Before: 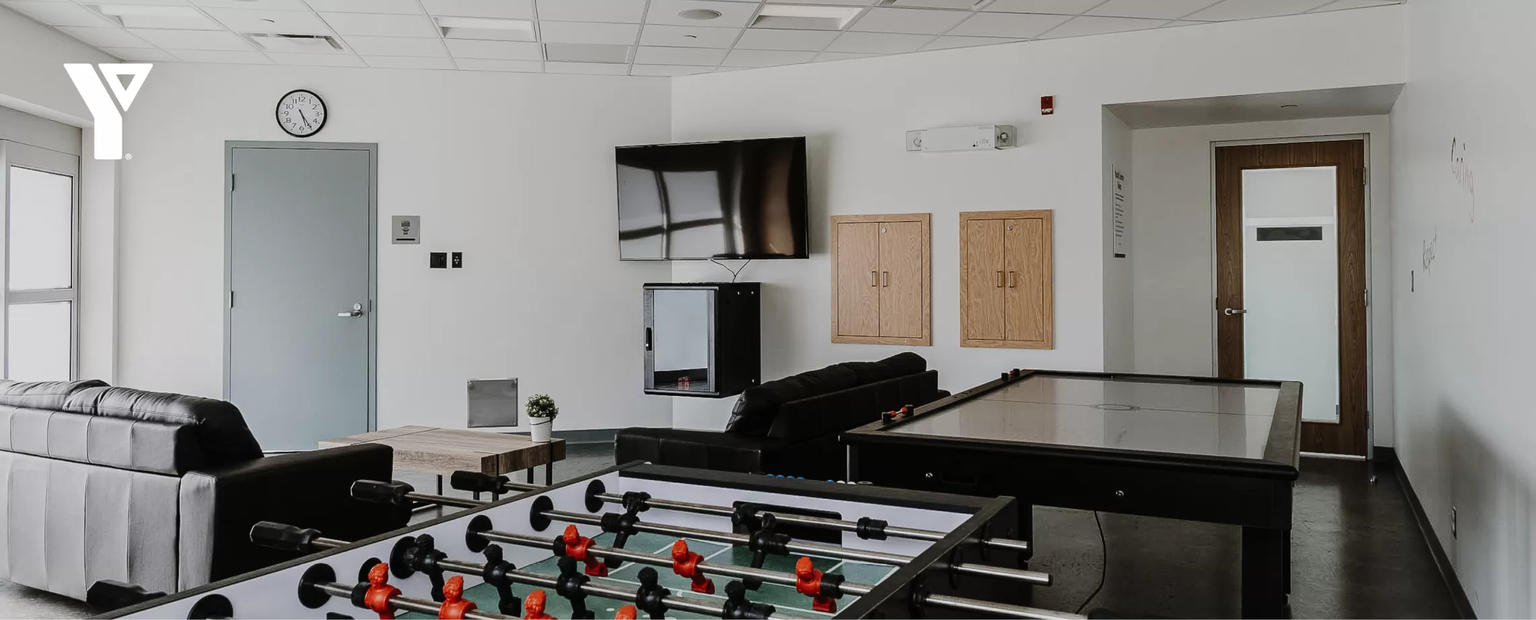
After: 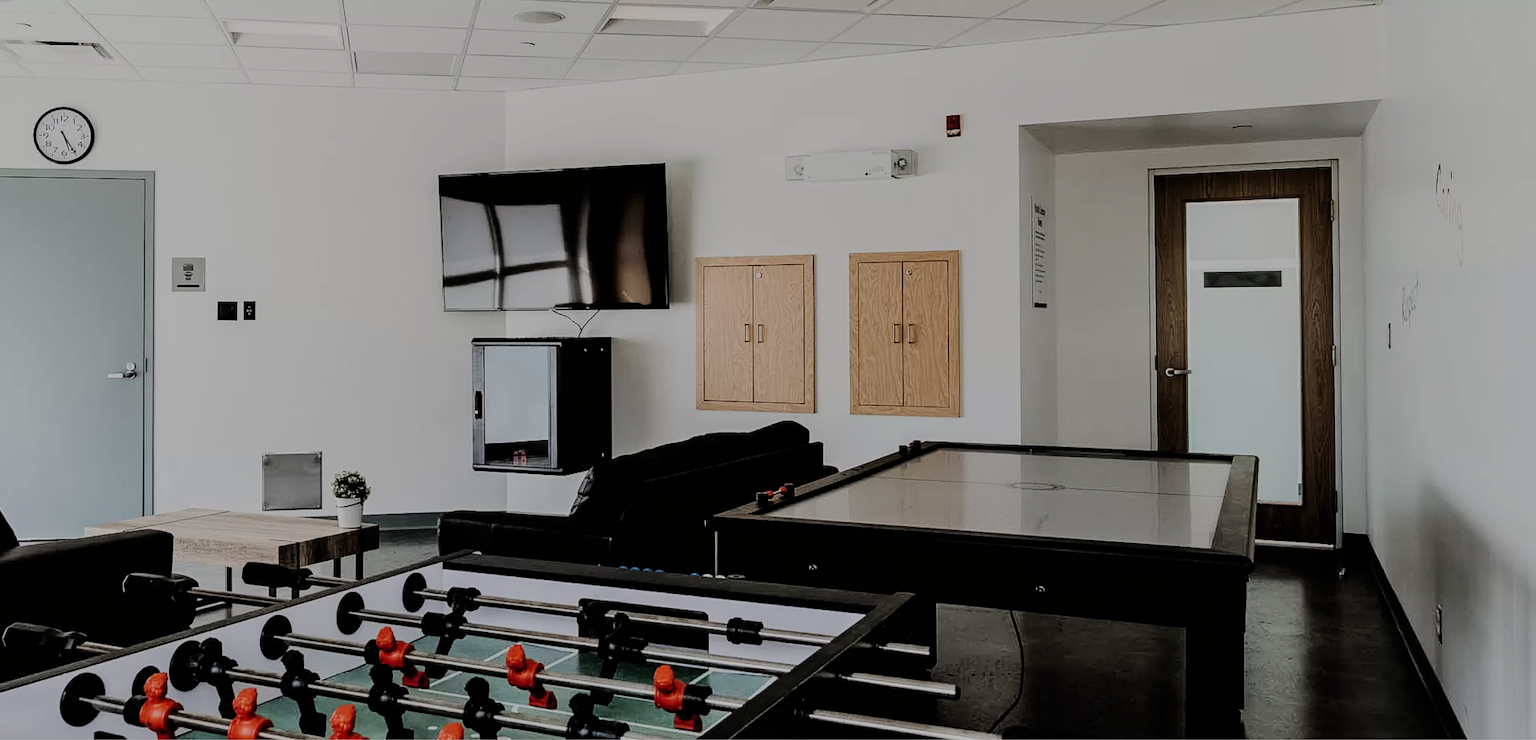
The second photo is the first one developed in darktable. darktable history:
crop: left 16.145%
filmic rgb: black relative exposure -6.15 EV, white relative exposure 6.96 EV, hardness 2.23, color science v6 (2022)
